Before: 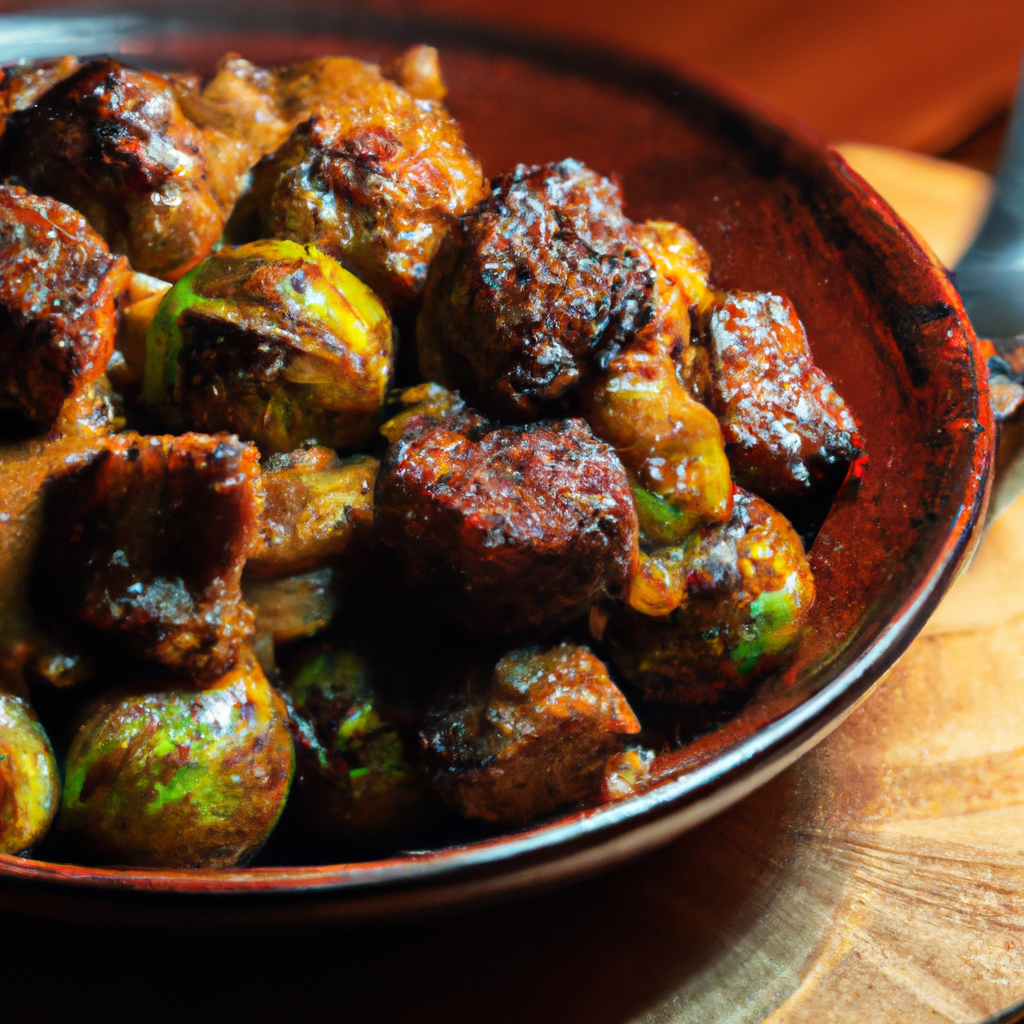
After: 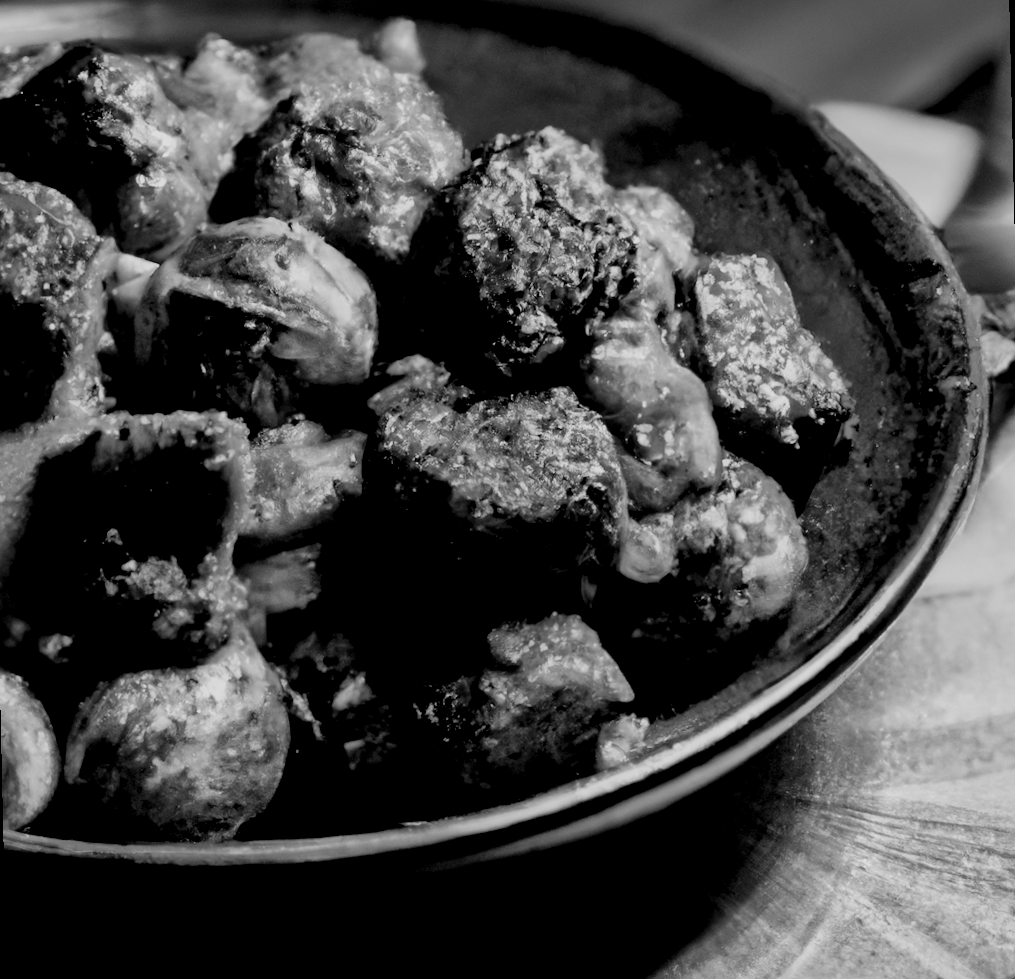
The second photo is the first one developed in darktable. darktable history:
monochrome: on, module defaults
rotate and perspective: rotation -1.32°, lens shift (horizontal) -0.031, crop left 0.015, crop right 0.985, crop top 0.047, crop bottom 0.982
filmic rgb: black relative exposure -6.15 EV, white relative exposure 6.96 EV, hardness 2.23, color science v6 (2022)
local contrast: mode bilateral grid, contrast 20, coarseness 50, detail 171%, midtone range 0.2
levels: levels [0.031, 0.5, 0.969]
